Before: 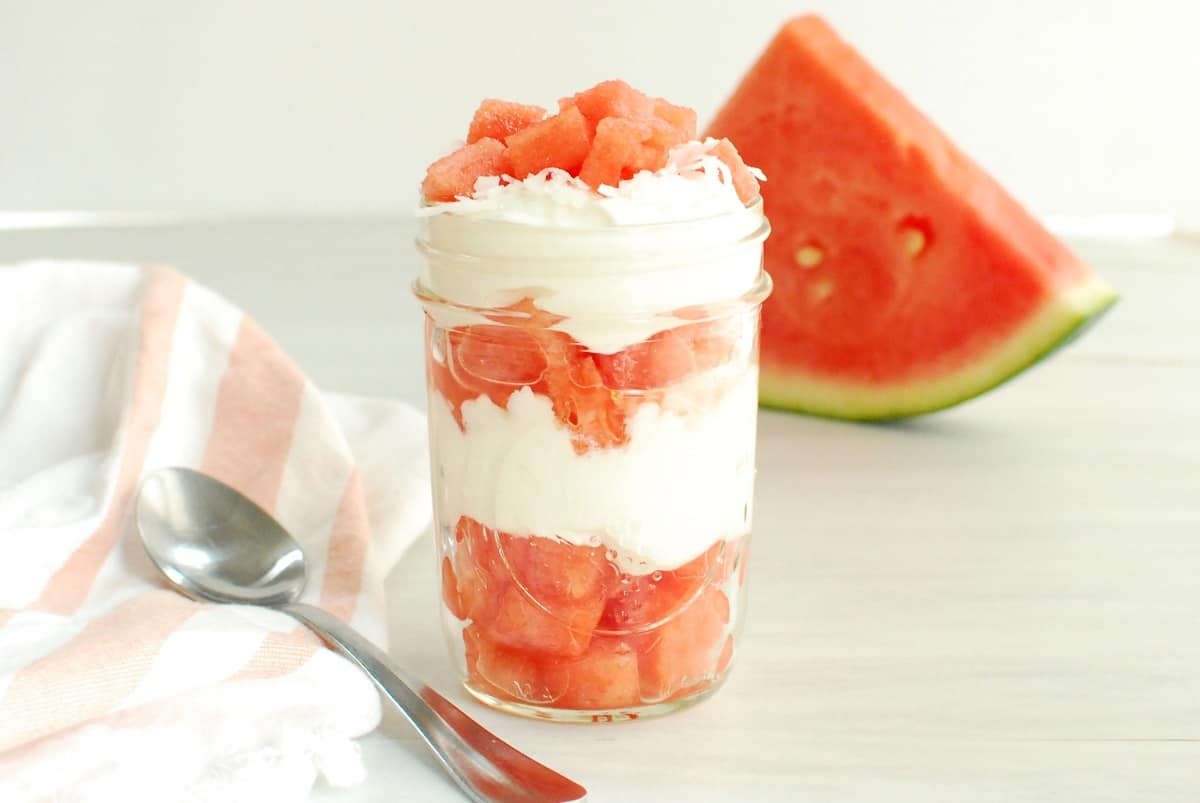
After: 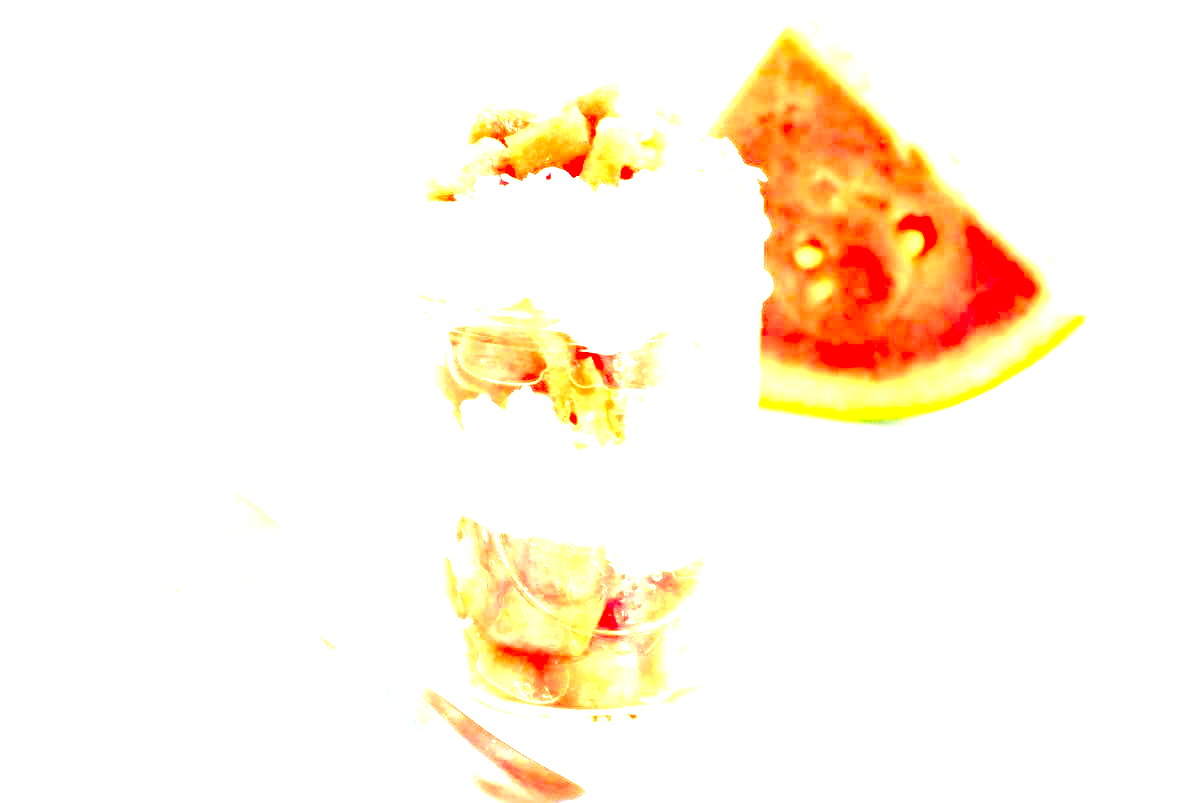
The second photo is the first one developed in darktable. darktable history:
contrast brightness saturation: contrast 0.08, saturation 0.2
exposure: exposure 3 EV, compensate highlight preservation false
